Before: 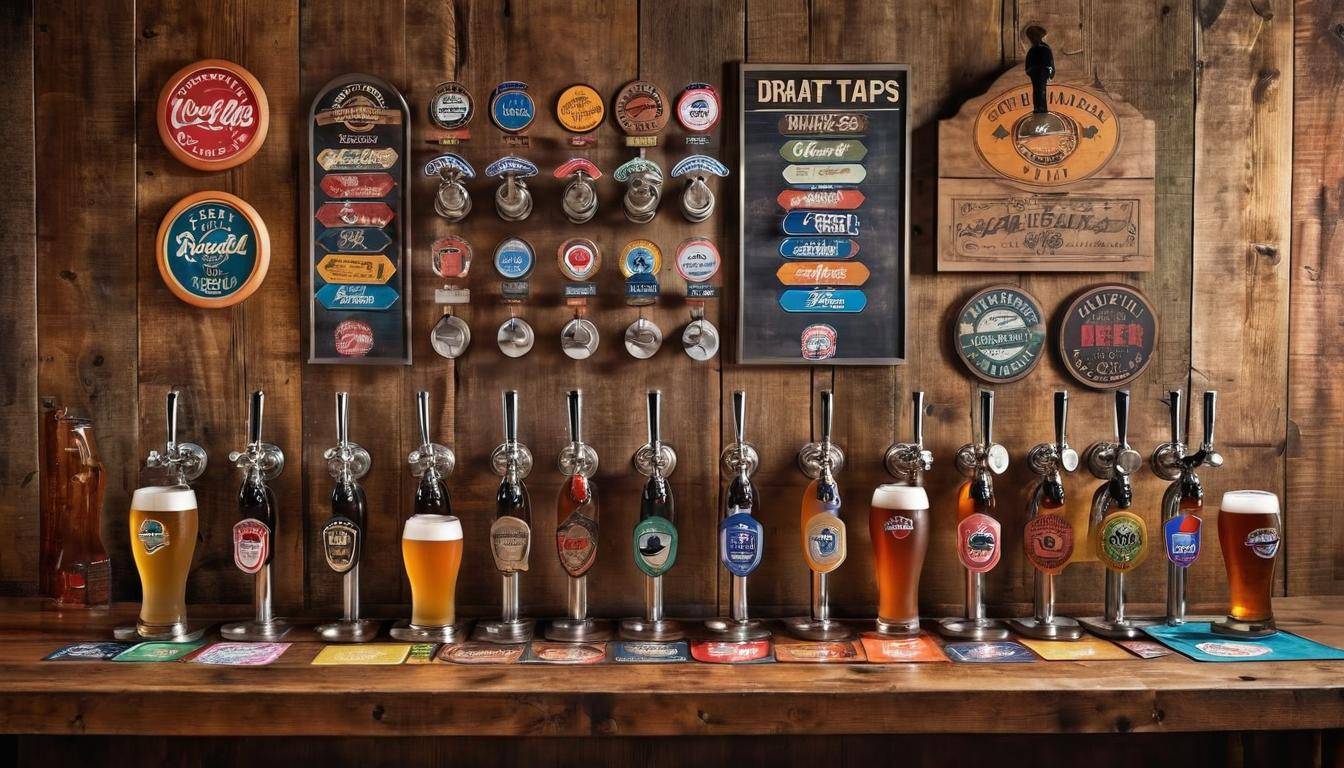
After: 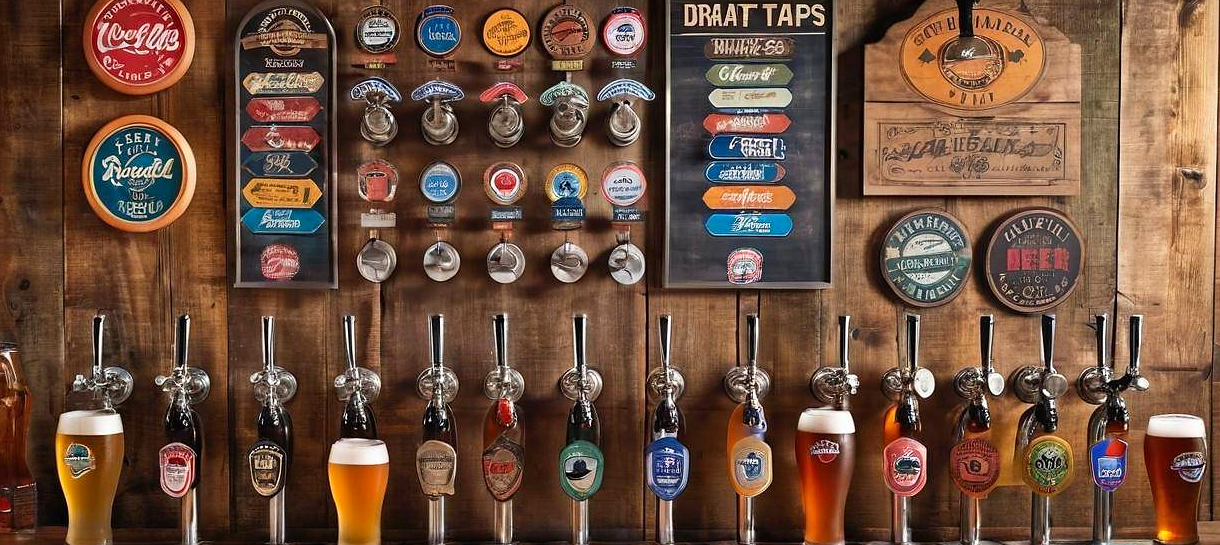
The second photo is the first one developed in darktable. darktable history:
contrast brightness saturation: contrast 0.101, brightness 0.039, saturation 0.085
sharpen: radius 1.023, threshold 0.891
crop: left 5.566%, top 9.955%, right 3.618%, bottom 18.971%
